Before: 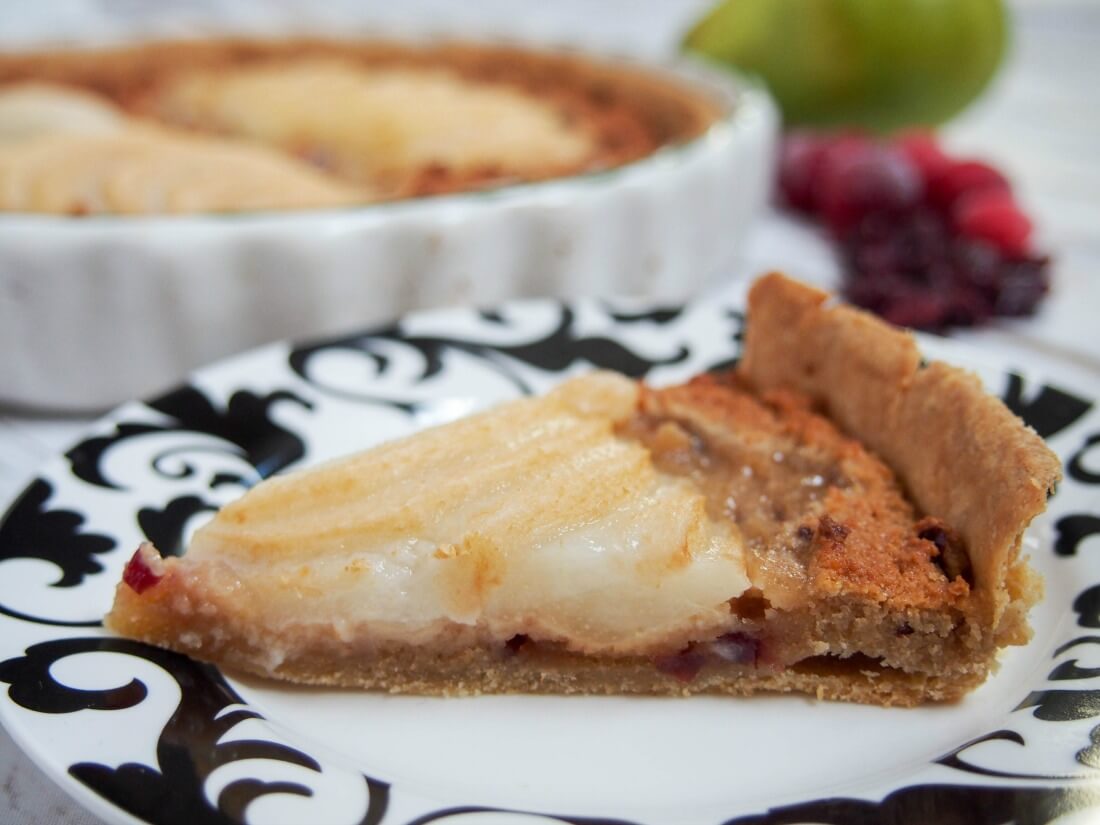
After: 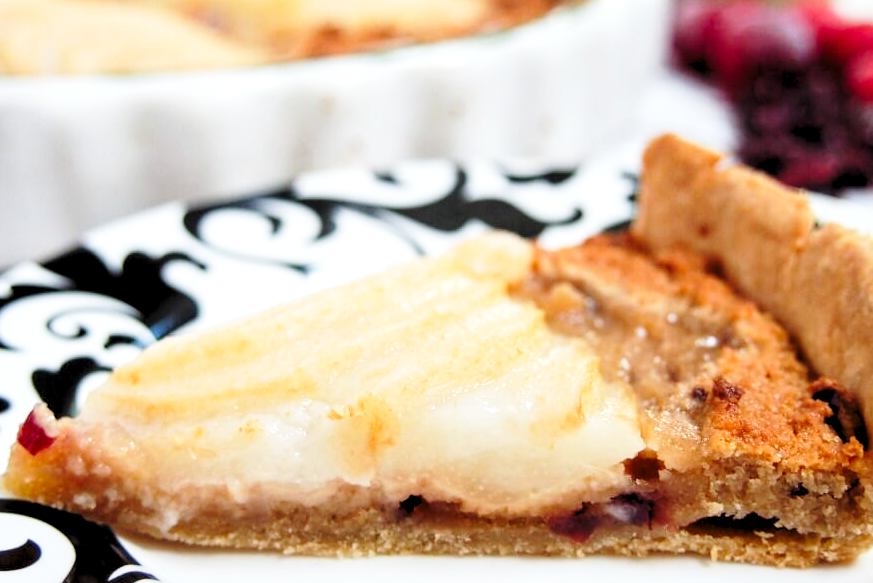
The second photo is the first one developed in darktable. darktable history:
levels: levels [0.073, 0.497, 0.972]
crop: left 9.712%, top 16.928%, right 10.845%, bottom 12.332%
base curve: curves: ch0 [(0, 0) (0.028, 0.03) (0.121, 0.232) (0.46, 0.748) (0.859, 0.968) (1, 1)], preserve colors none
contrast equalizer: octaves 7, y [[0.6 ×6], [0.55 ×6], [0 ×6], [0 ×6], [0 ×6]], mix 0.15
